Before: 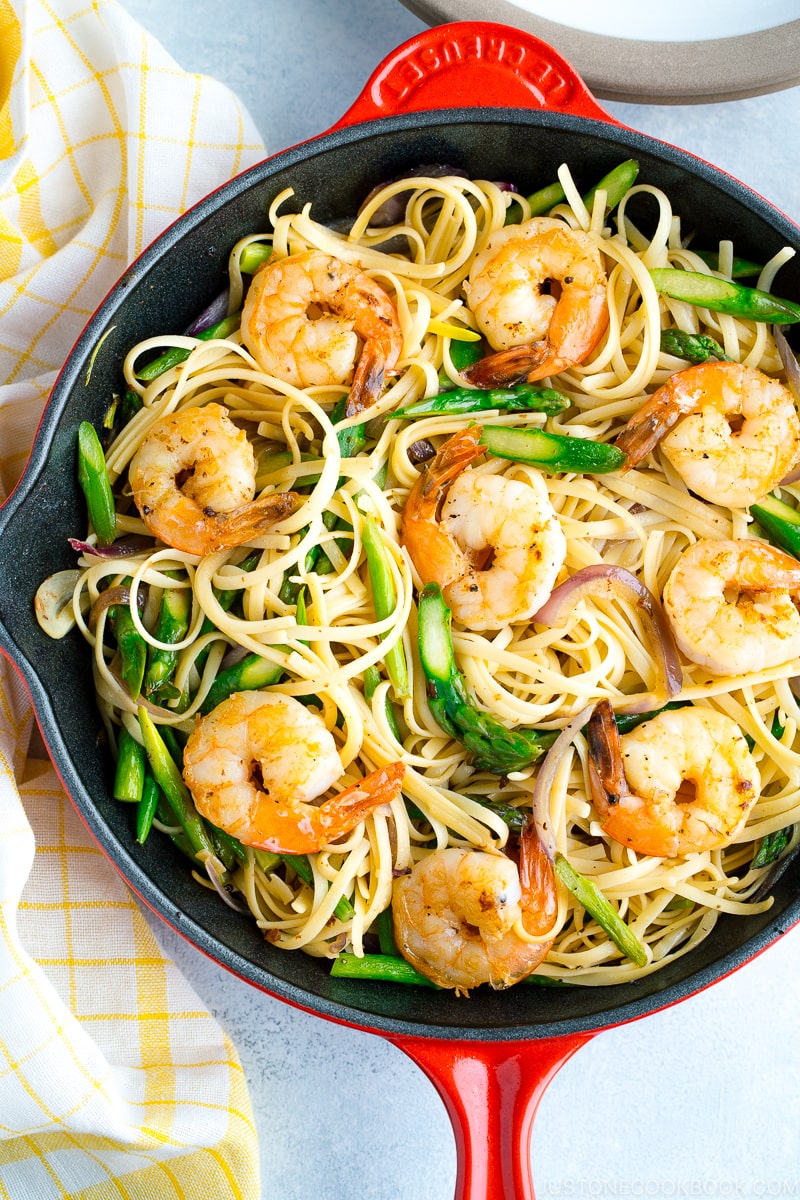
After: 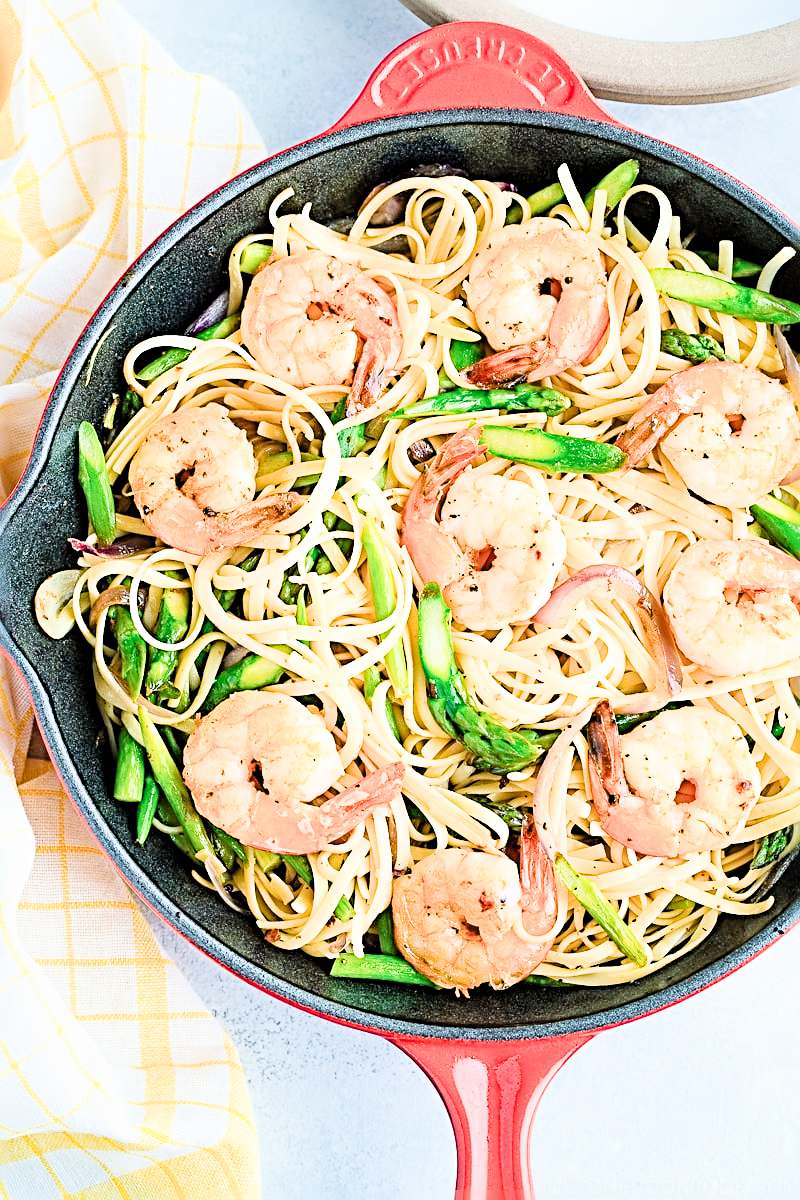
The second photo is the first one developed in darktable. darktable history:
filmic rgb: black relative exposure -7.4 EV, white relative exposure 4.89 EV, threshold 3.05 EV, hardness 3.39, enable highlight reconstruction true
exposure: black level correction 0, exposure 1.99 EV, compensate exposure bias true, compensate highlight preservation false
sharpen: radius 3.713, amount 0.938
